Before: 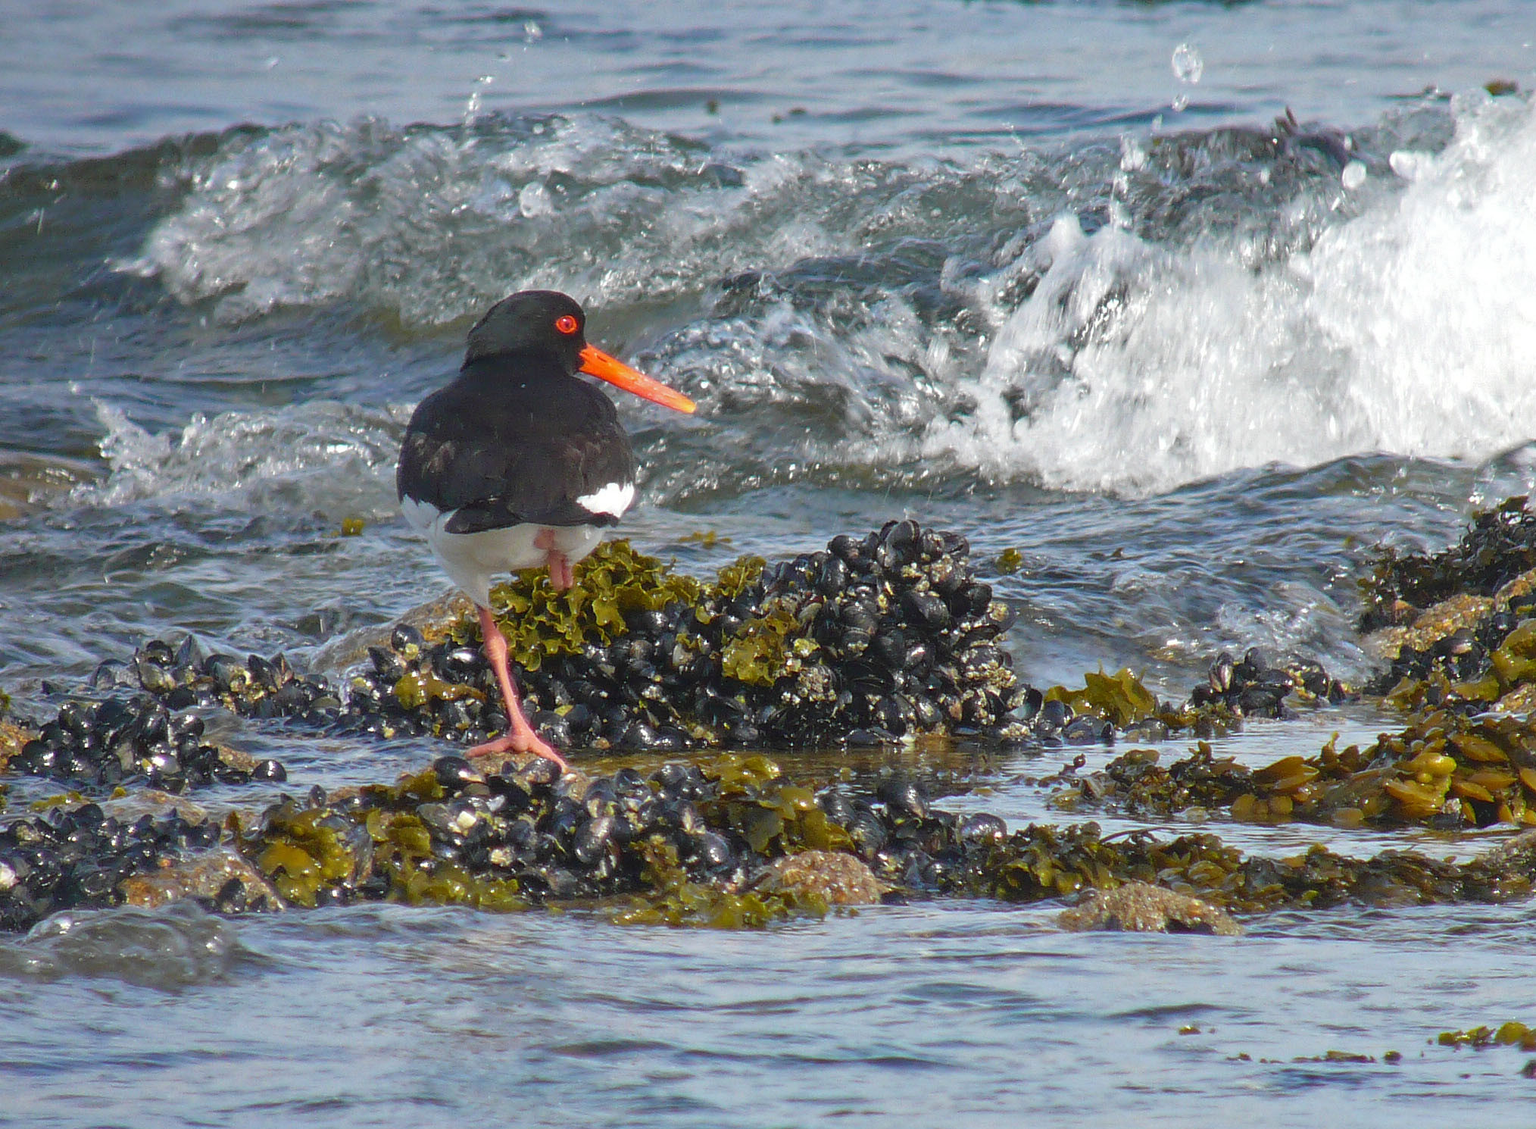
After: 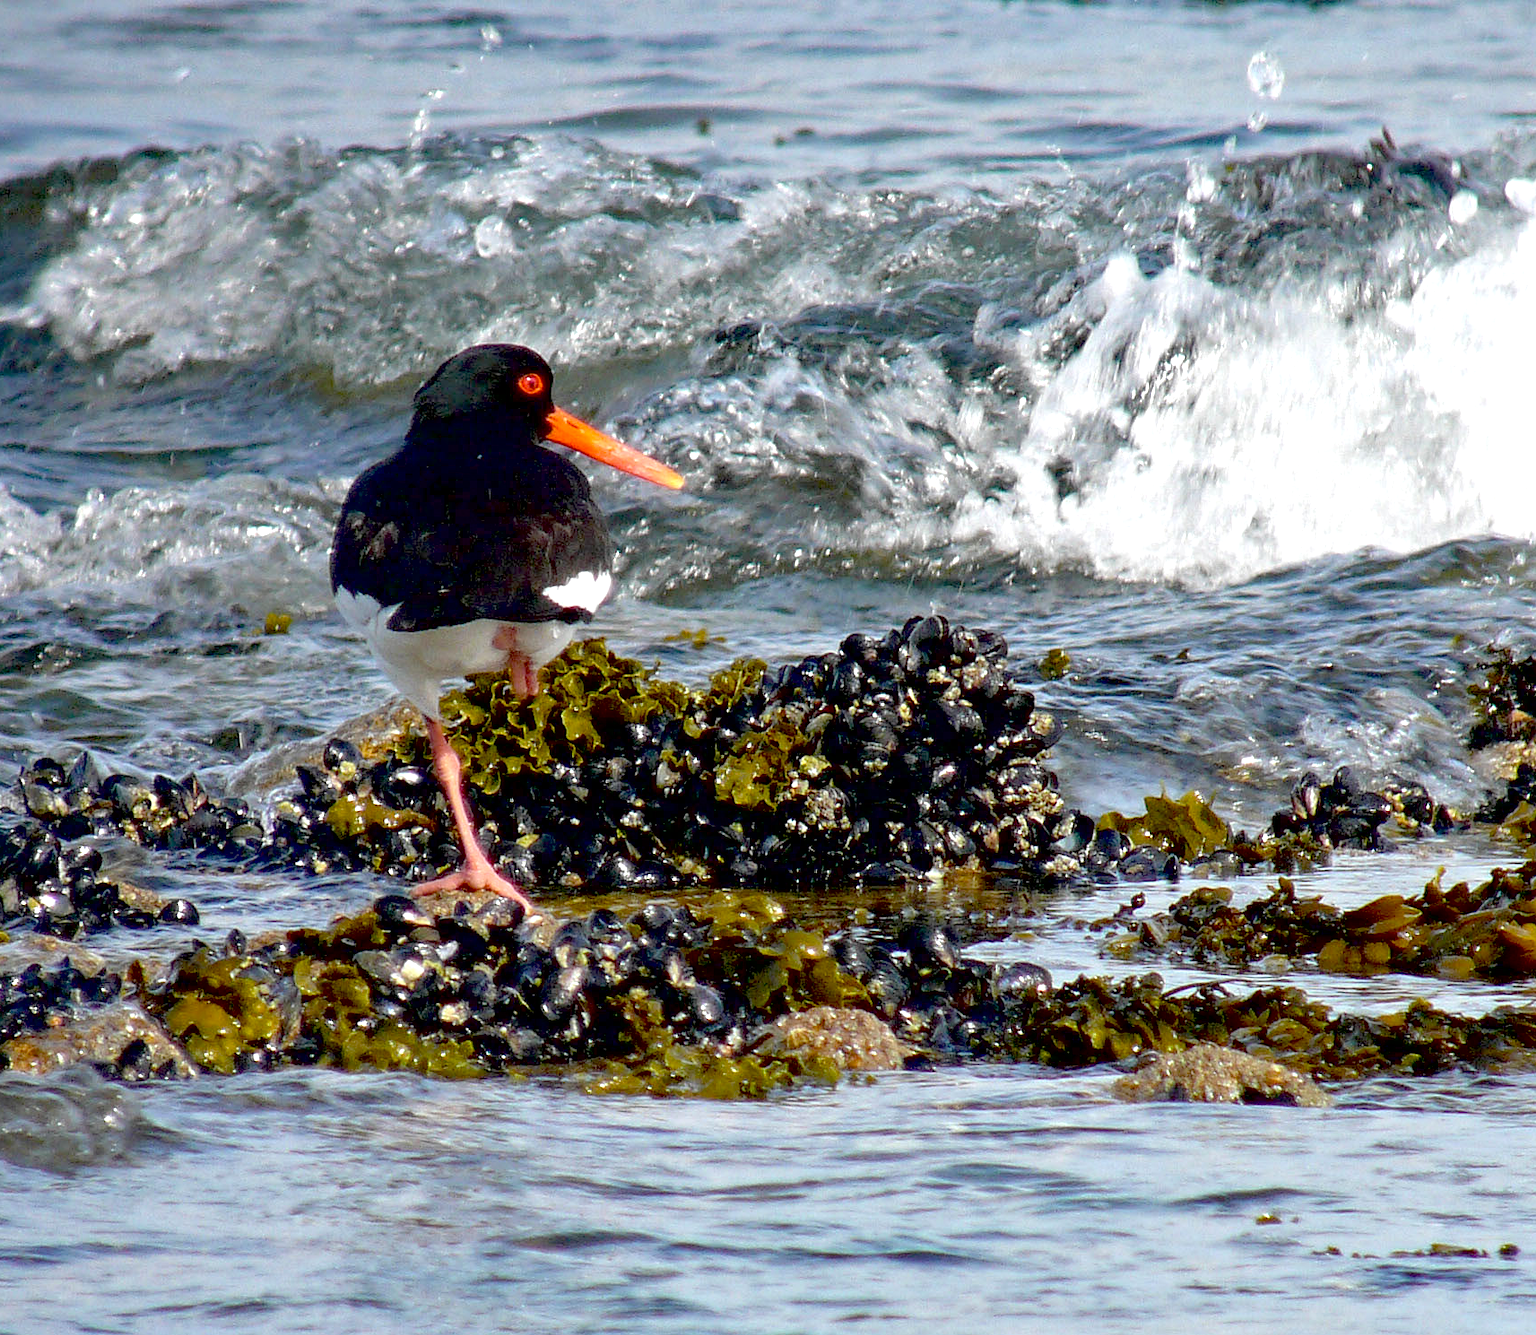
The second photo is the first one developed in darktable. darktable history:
contrast brightness saturation: saturation -0.158
crop: left 7.713%, right 7.804%
exposure: black level correction 0.039, exposure 0.498 EV, compensate highlight preservation false
